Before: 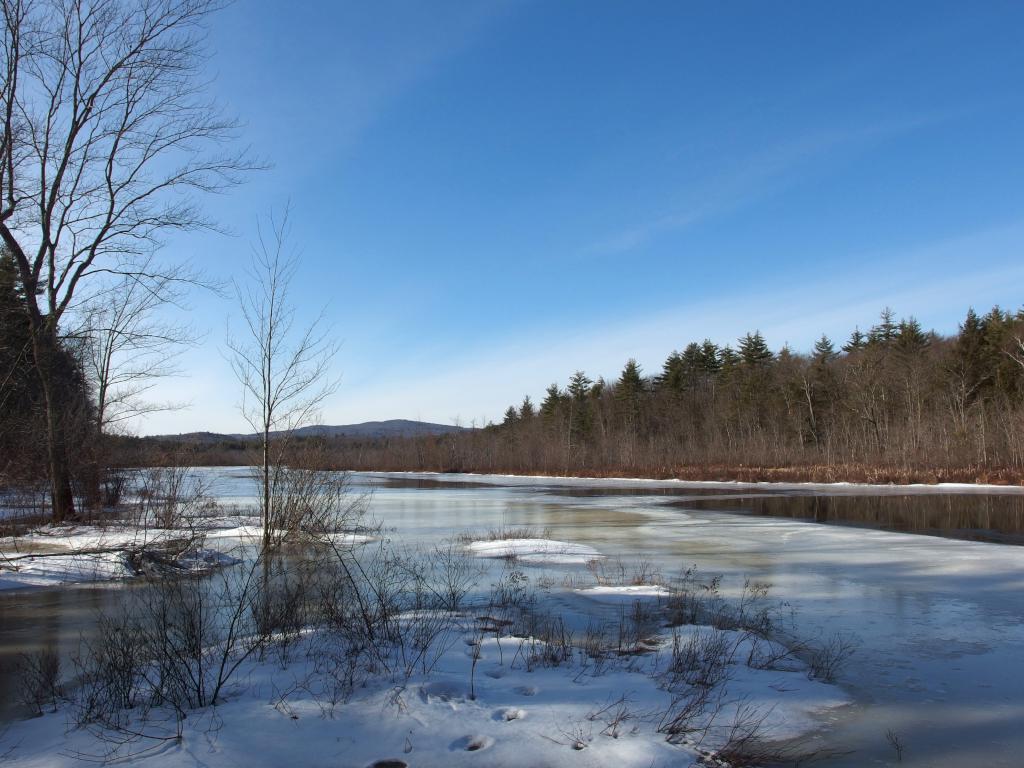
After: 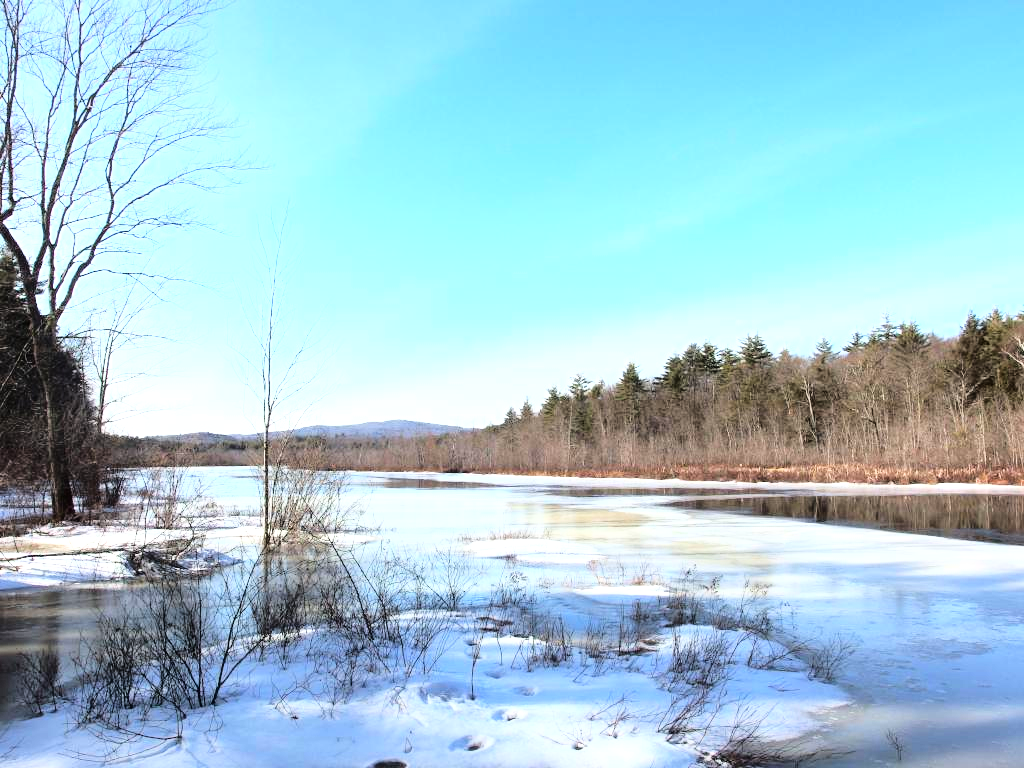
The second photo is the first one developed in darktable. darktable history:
exposure: exposure 0.428 EV, compensate highlight preservation false
base curve: curves: ch0 [(0, 0) (0.008, 0.007) (0.022, 0.029) (0.048, 0.089) (0.092, 0.197) (0.191, 0.399) (0.275, 0.534) (0.357, 0.65) (0.477, 0.78) (0.542, 0.833) (0.799, 0.973) (1, 1)]
tone equalizer: -8 EV -0.784 EV, -7 EV -0.692 EV, -6 EV -0.563 EV, -5 EV -0.381 EV, -3 EV 0.367 EV, -2 EV 0.6 EV, -1 EV 0.682 EV, +0 EV 0.751 EV
